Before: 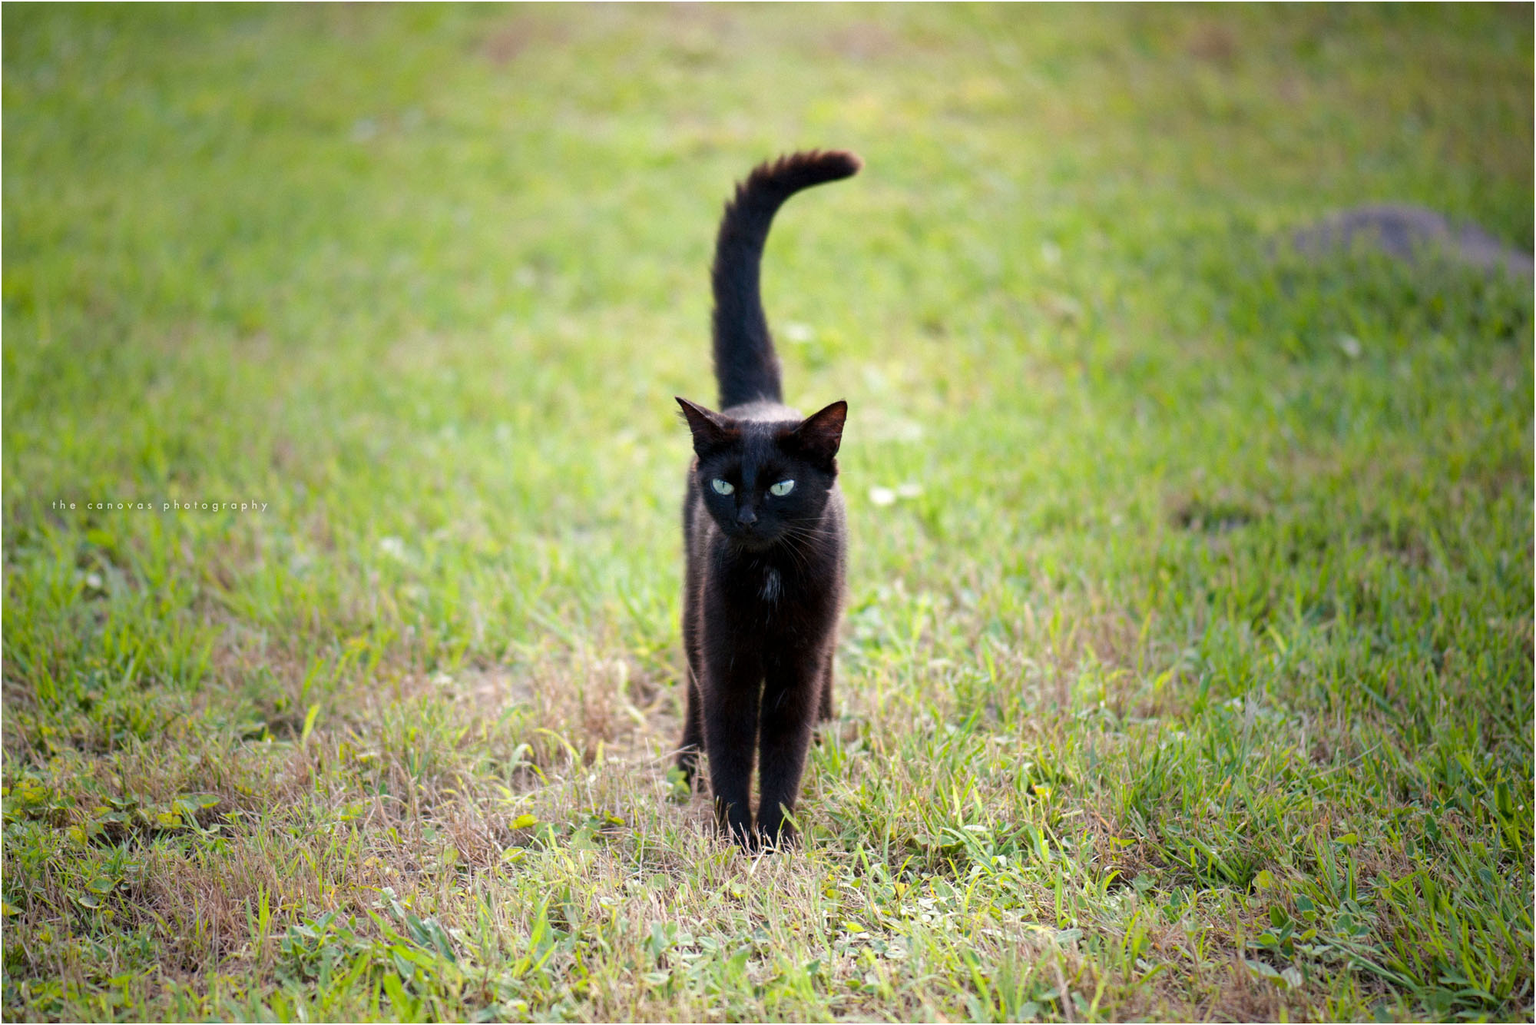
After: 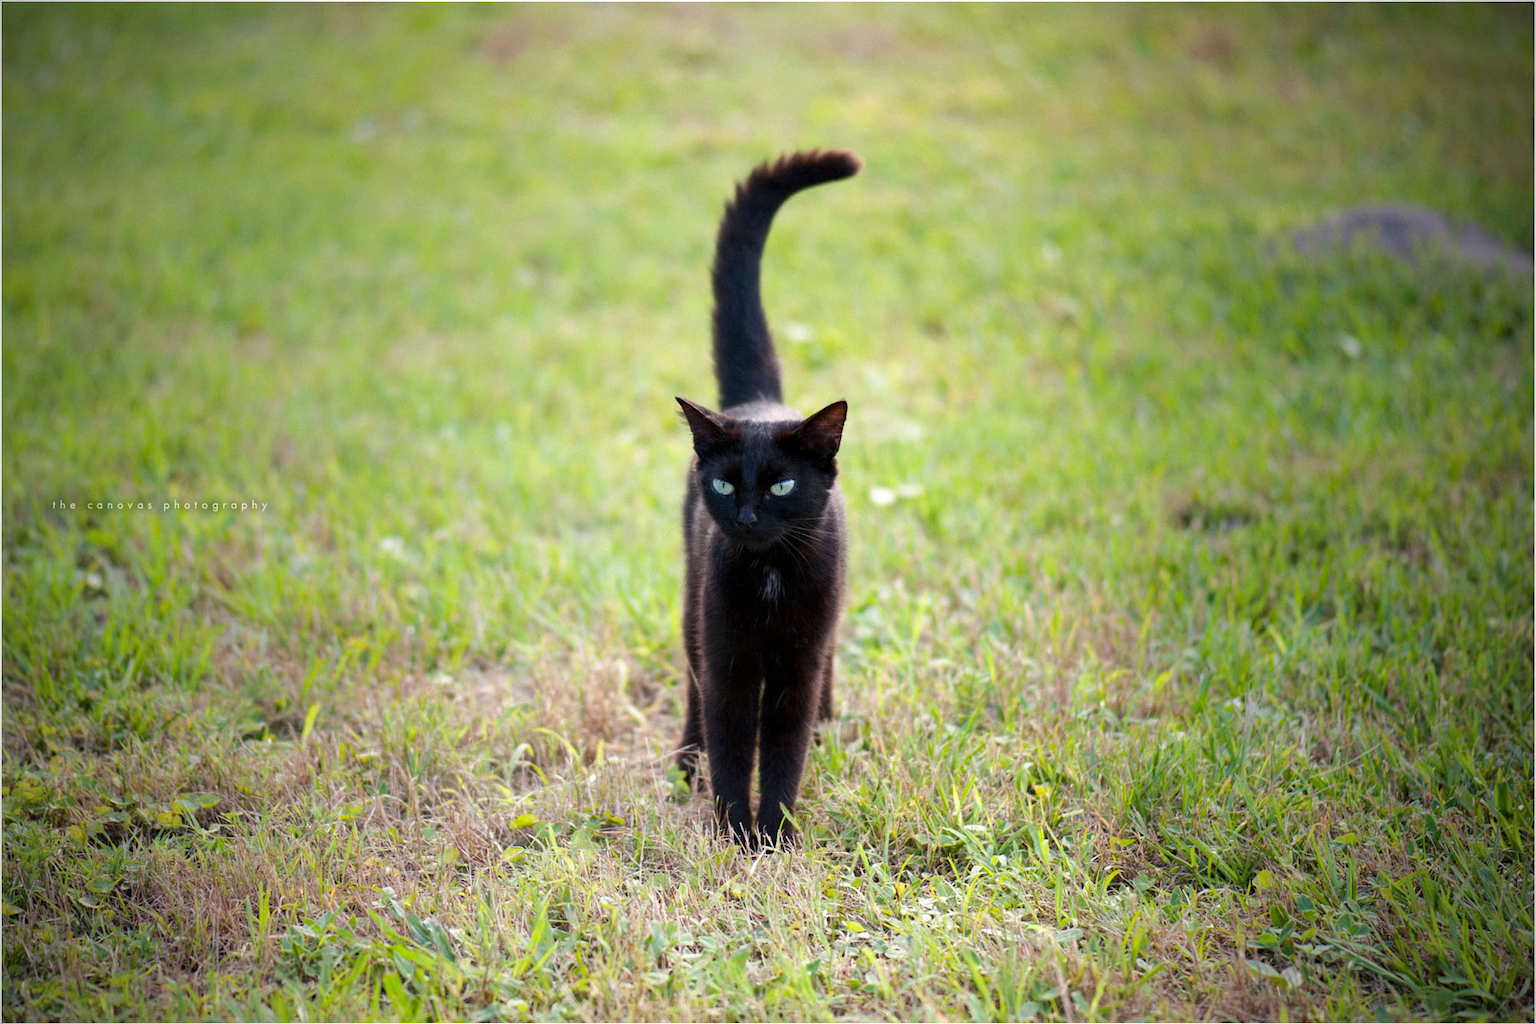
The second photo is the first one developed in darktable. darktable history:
vignetting: brightness -0.585, saturation -0.109, unbound false
